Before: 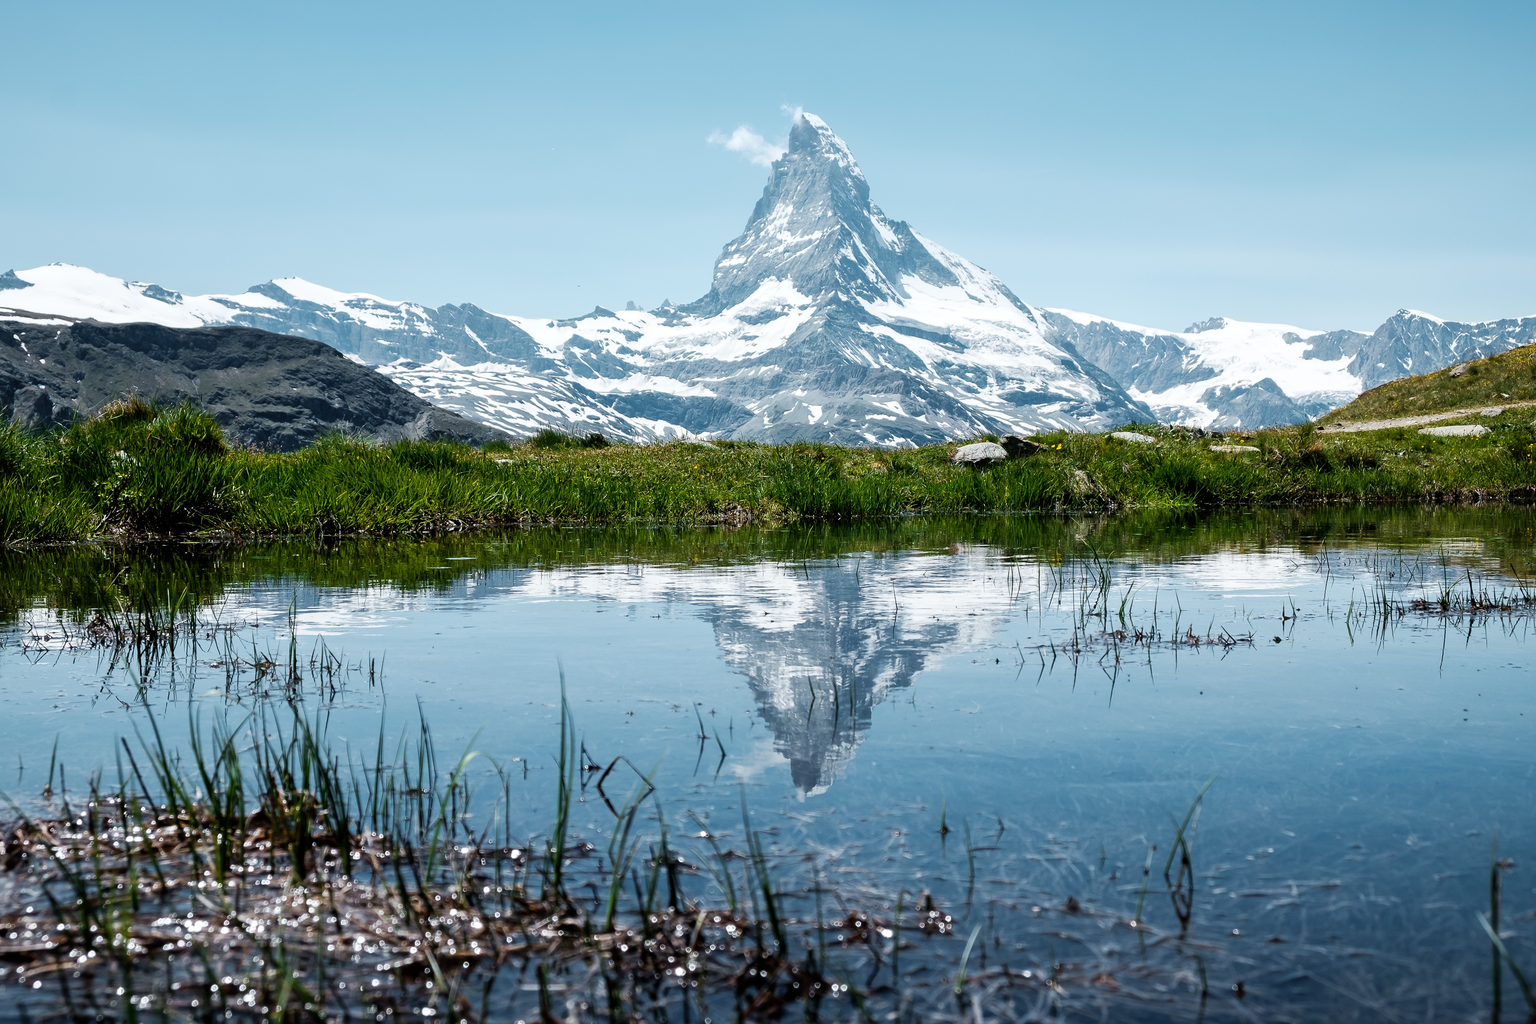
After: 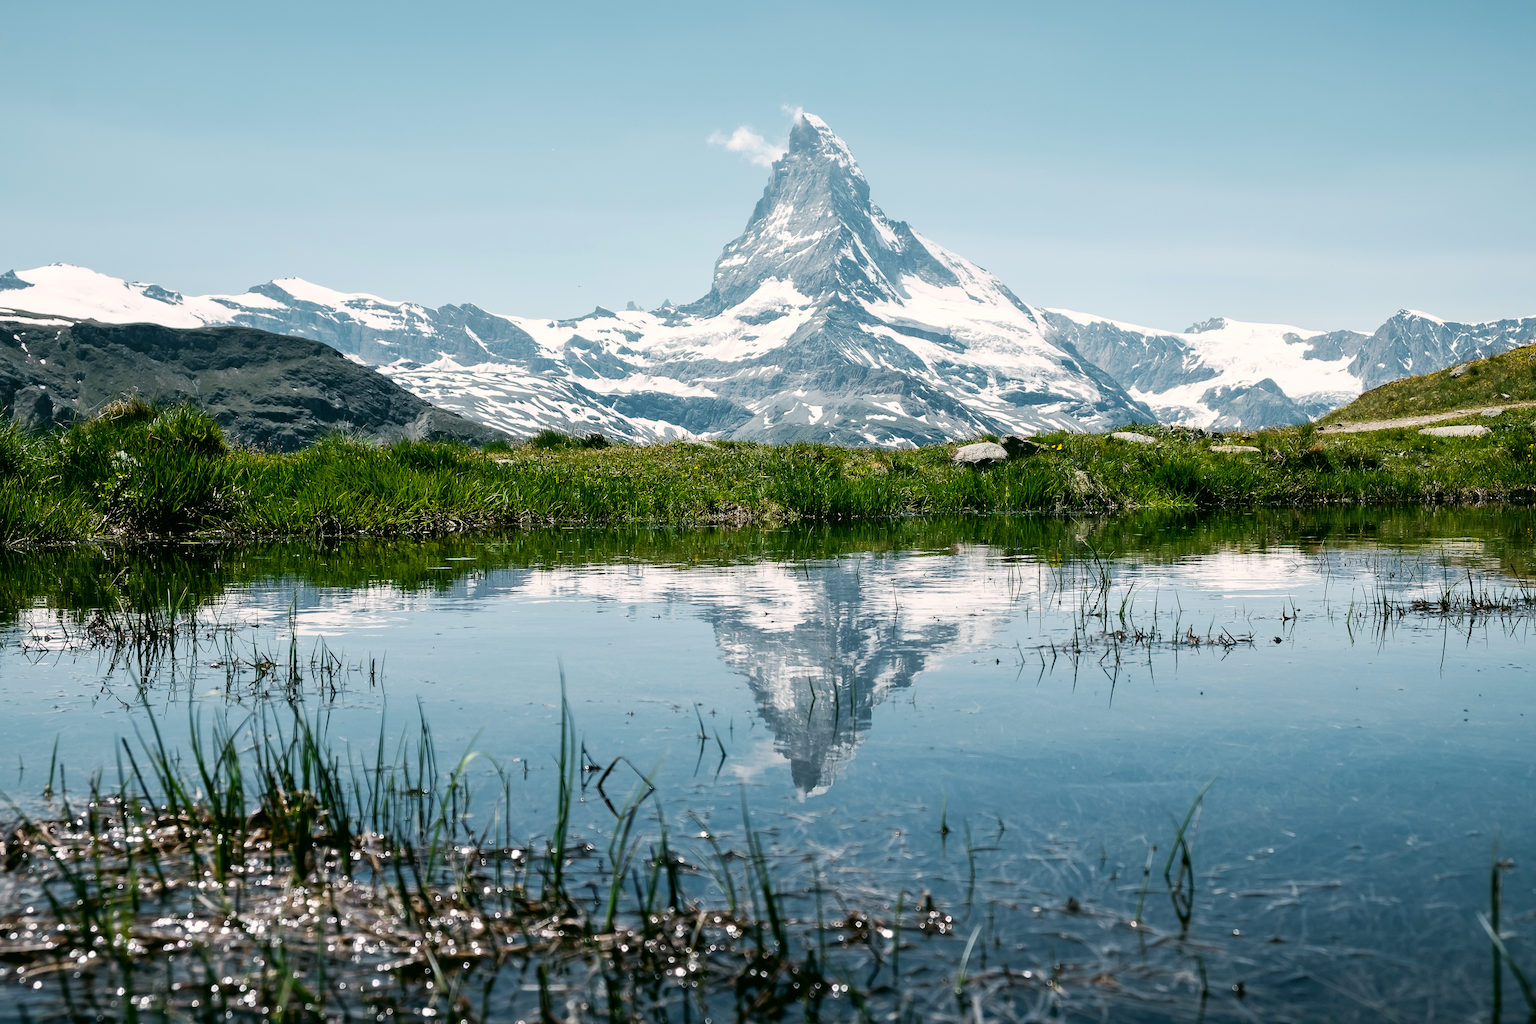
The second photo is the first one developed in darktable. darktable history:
color correction: highlights a* 4.46, highlights b* 4.98, shadows a* -7.45, shadows b* 4.81
